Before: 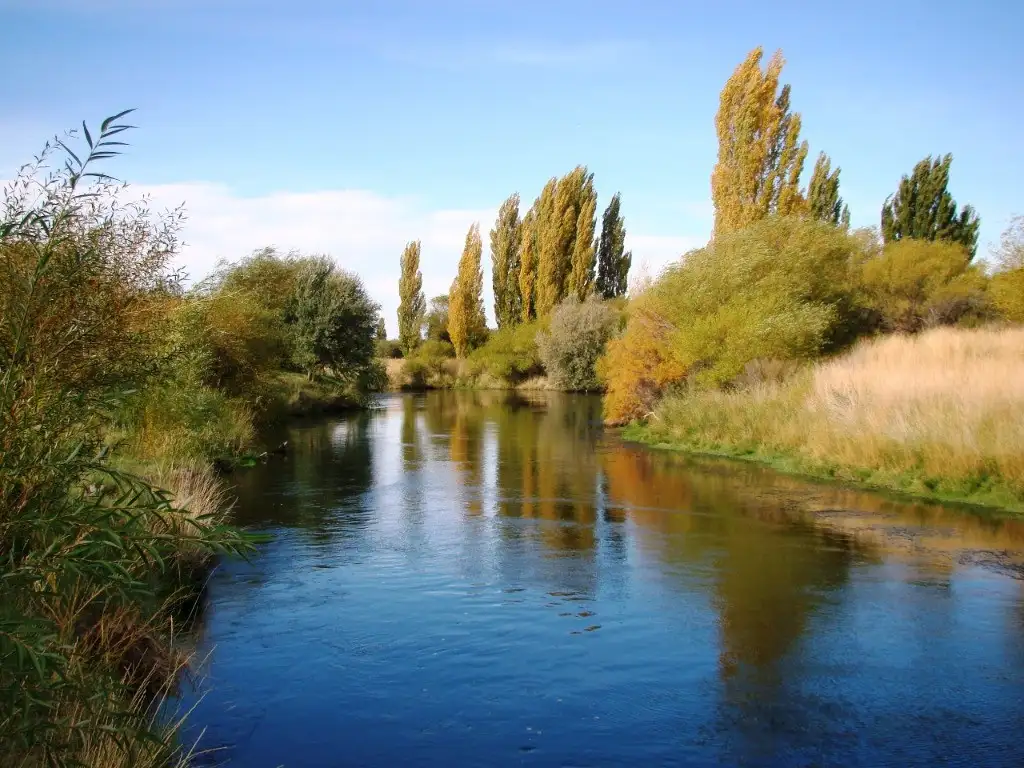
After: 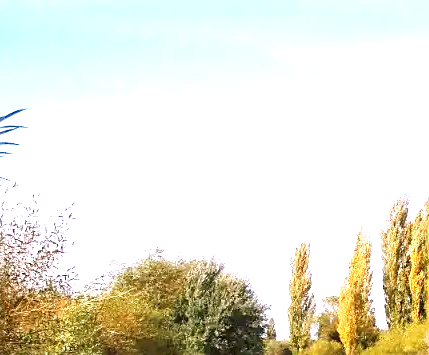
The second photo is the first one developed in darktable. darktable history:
crop and rotate: left 10.817%, top 0.062%, right 47.194%, bottom 53.626%
exposure: black level correction 0, exposure 1.2 EV, compensate exposure bias true, compensate highlight preservation false
sharpen: on, module defaults
white balance: red 1.05, blue 1.072
